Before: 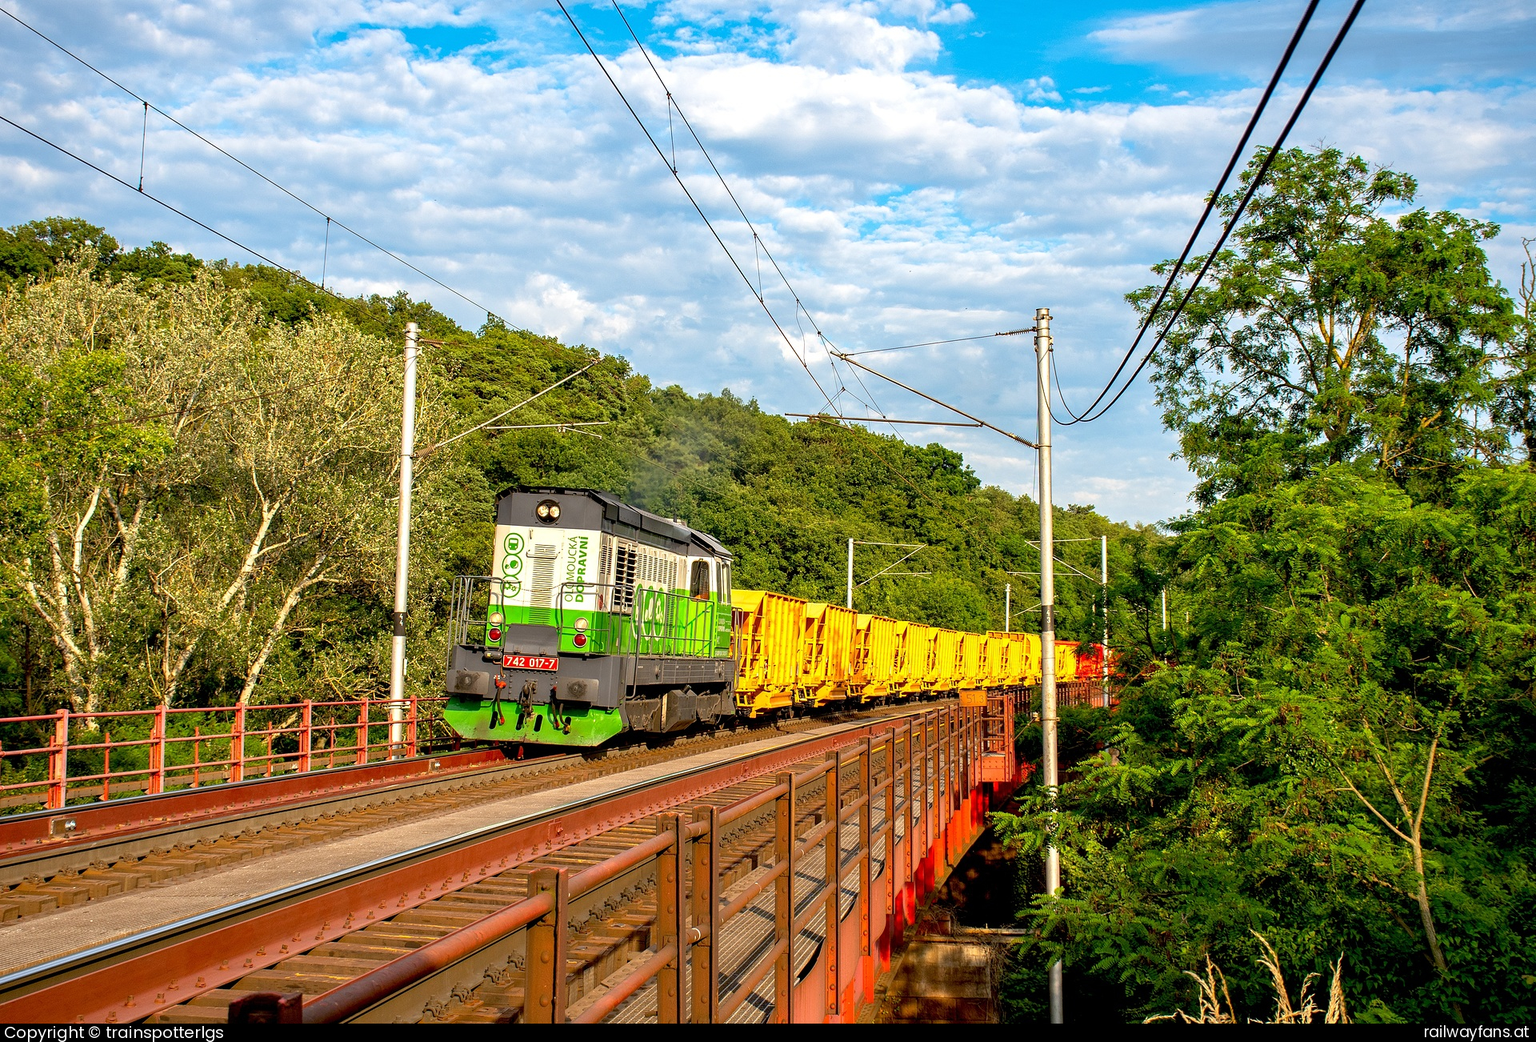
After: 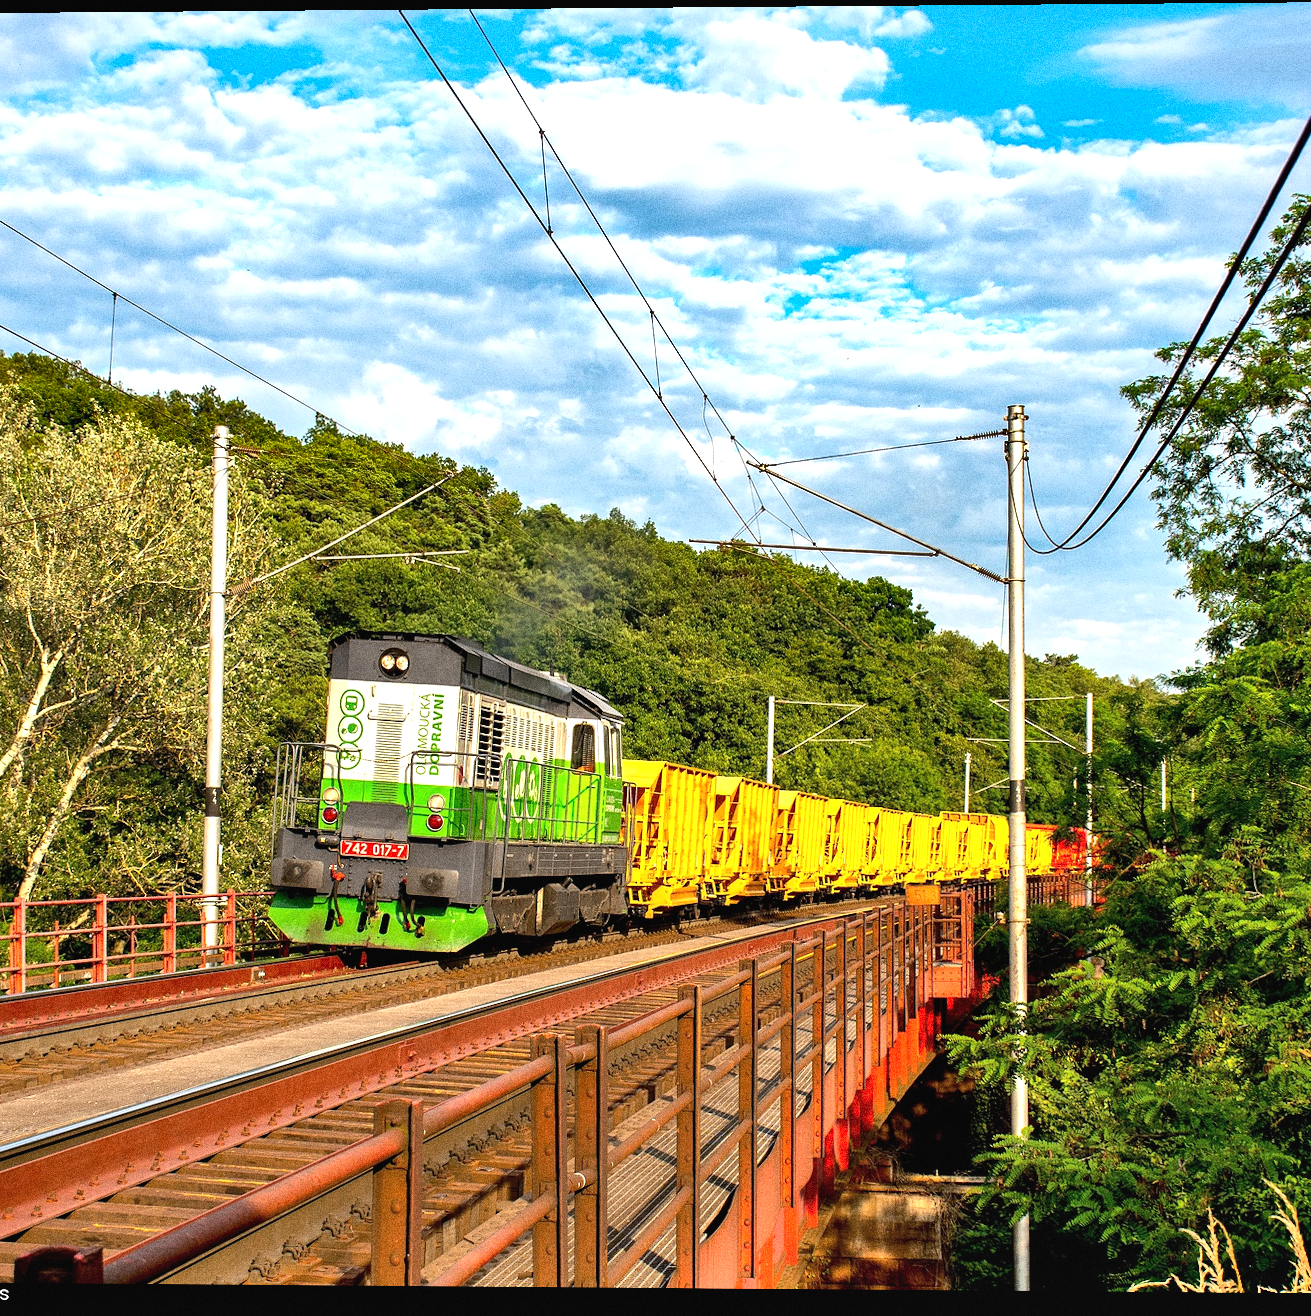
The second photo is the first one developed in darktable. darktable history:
crop and rotate: left 15.446%, right 17.836%
rotate and perspective: lens shift (vertical) 0.048, lens shift (horizontal) -0.024, automatic cropping off
exposure: black level correction -0.003, exposure 0.04 EV, compensate highlight preservation false
tone equalizer: -8 EV -0.417 EV, -7 EV -0.389 EV, -6 EV -0.333 EV, -5 EV -0.222 EV, -3 EV 0.222 EV, -2 EV 0.333 EV, -1 EV 0.389 EV, +0 EV 0.417 EV, edges refinement/feathering 500, mask exposure compensation -1.57 EV, preserve details no
shadows and highlights: soften with gaussian
grain: coarseness 0.09 ISO, strength 40%
